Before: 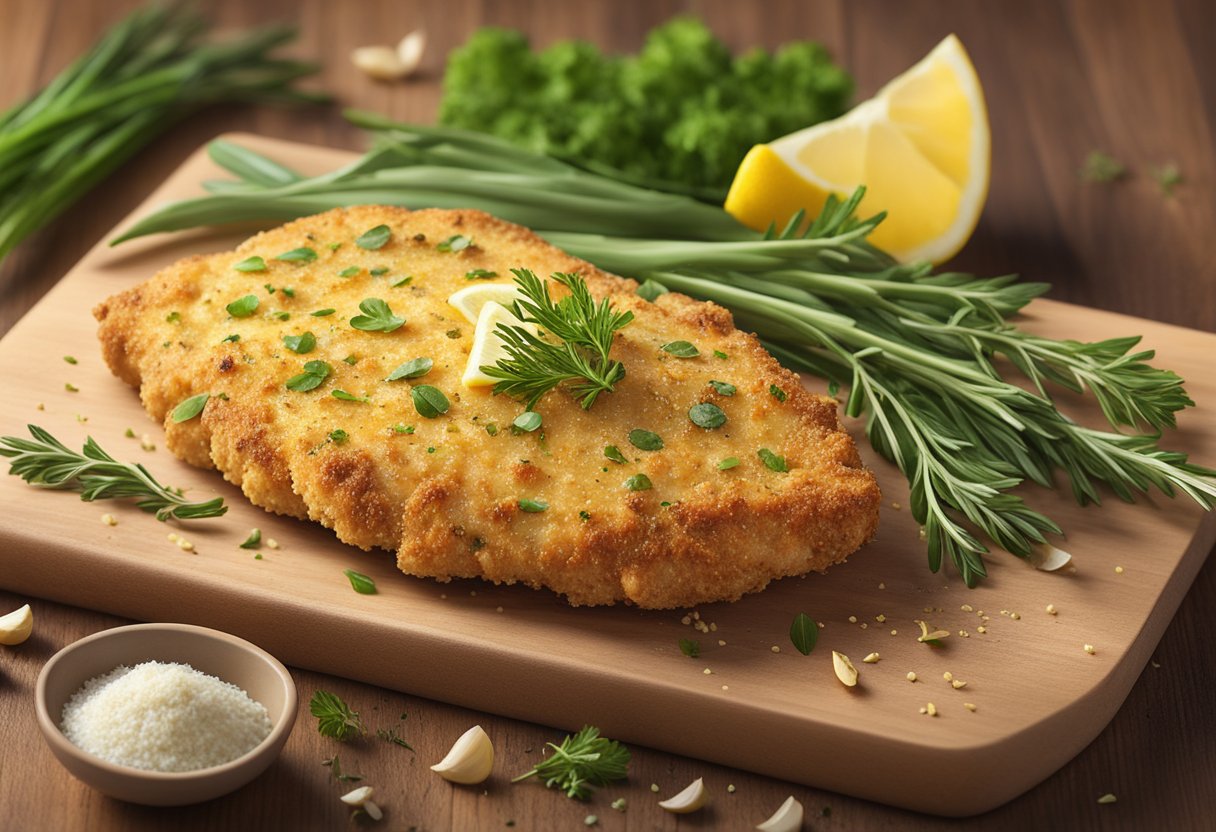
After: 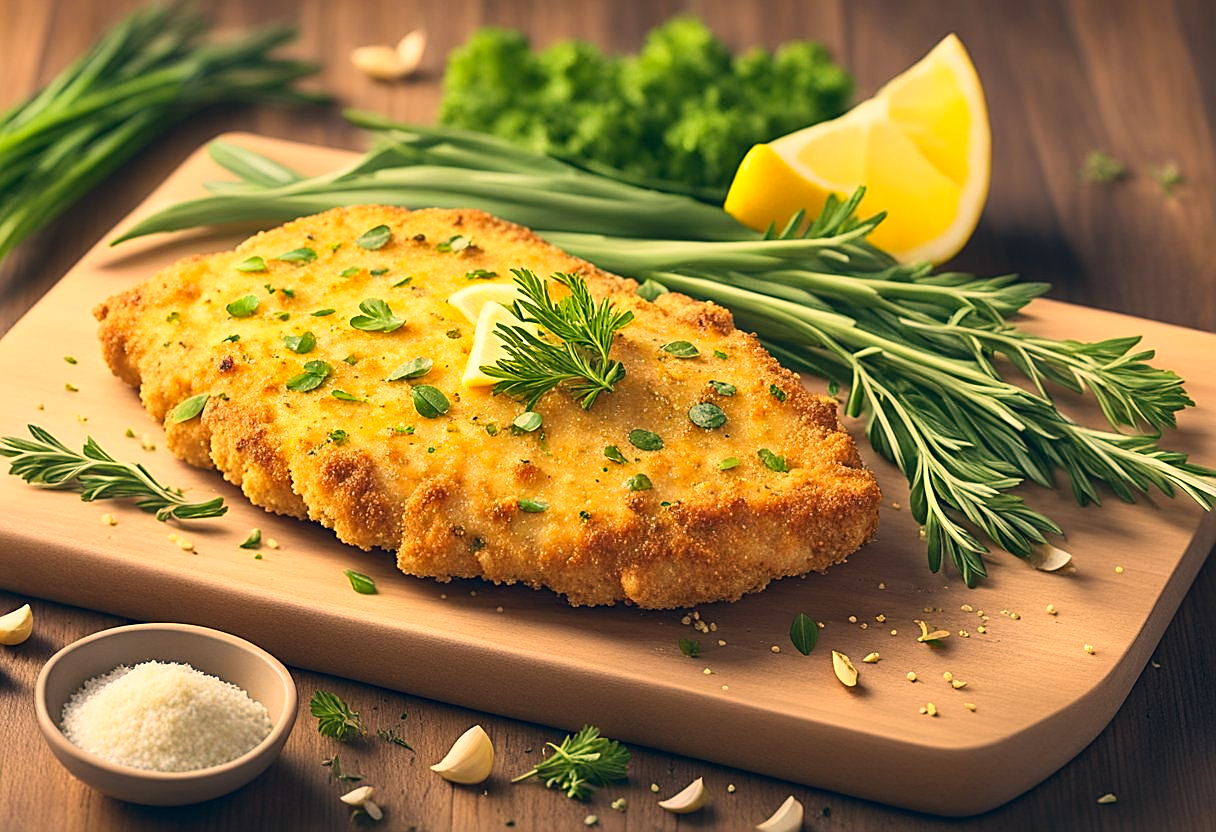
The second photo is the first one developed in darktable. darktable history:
color correction: highlights a* 10.32, highlights b* 14.66, shadows a* -9.59, shadows b* -15.02
sharpen: amount 0.75
local contrast: mode bilateral grid, contrast 20, coarseness 50, detail 120%, midtone range 0.2
contrast brightness saturation: contrast 0.2, brightness 0.16, saturation 0.22
